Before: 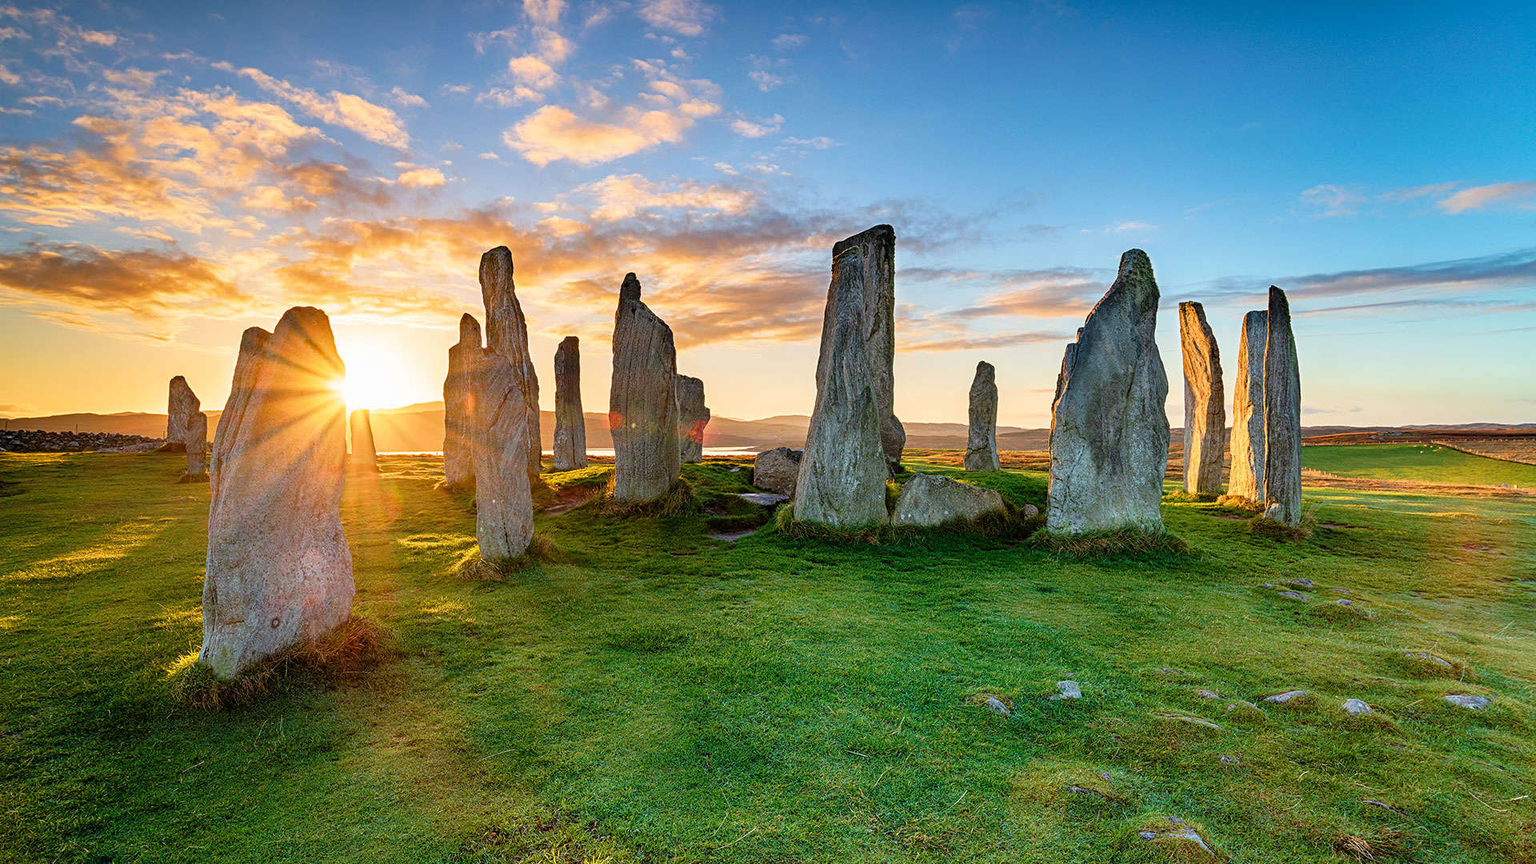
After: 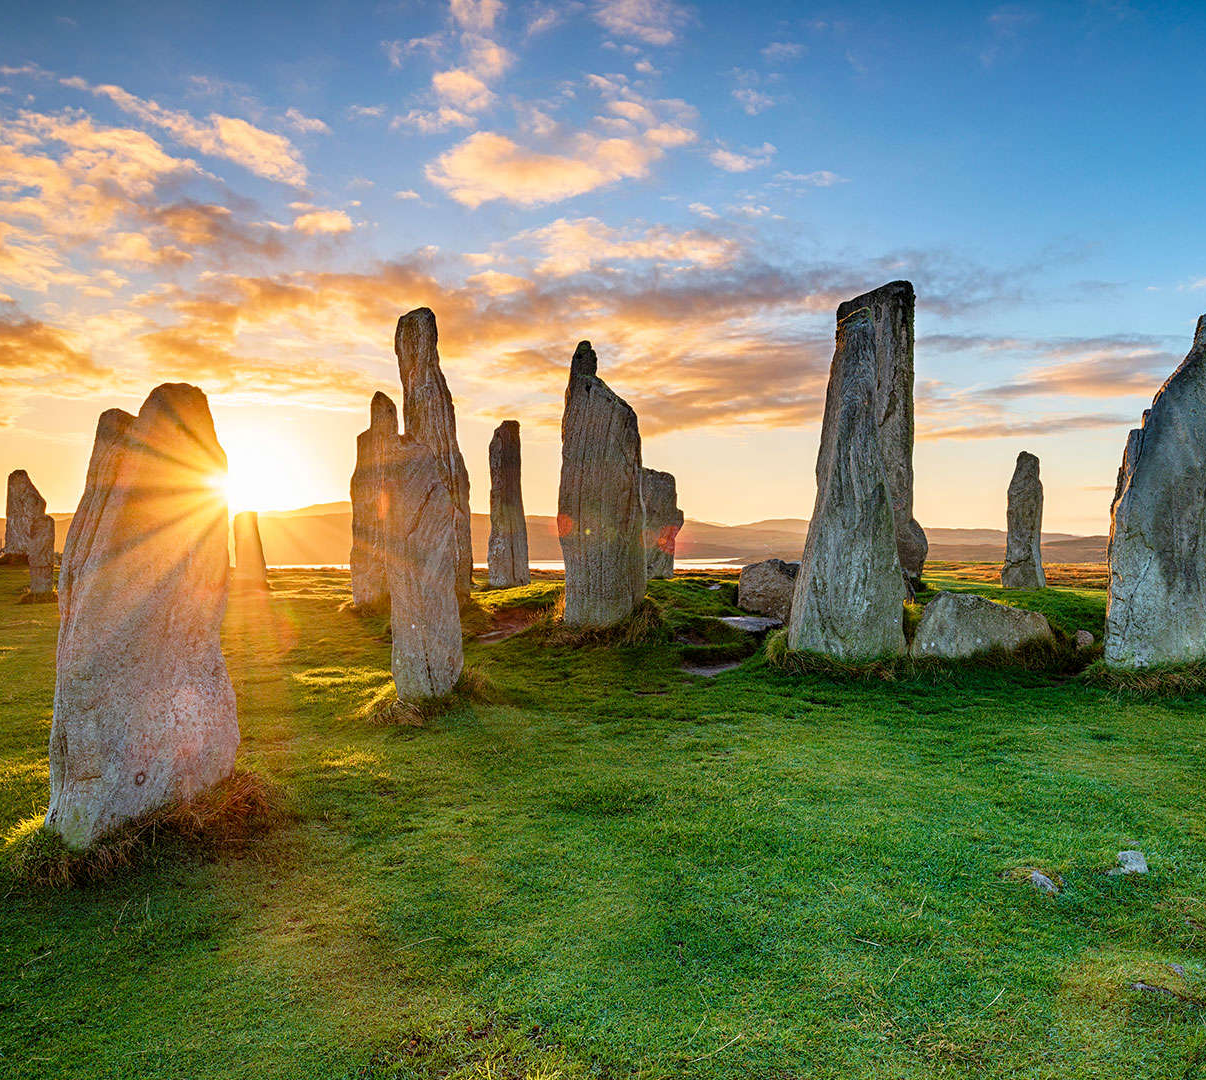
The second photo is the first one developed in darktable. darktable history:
exposure: black level correction 0.001, compensate highlight preservation false
crop: left 10.644%, right 26.528%
